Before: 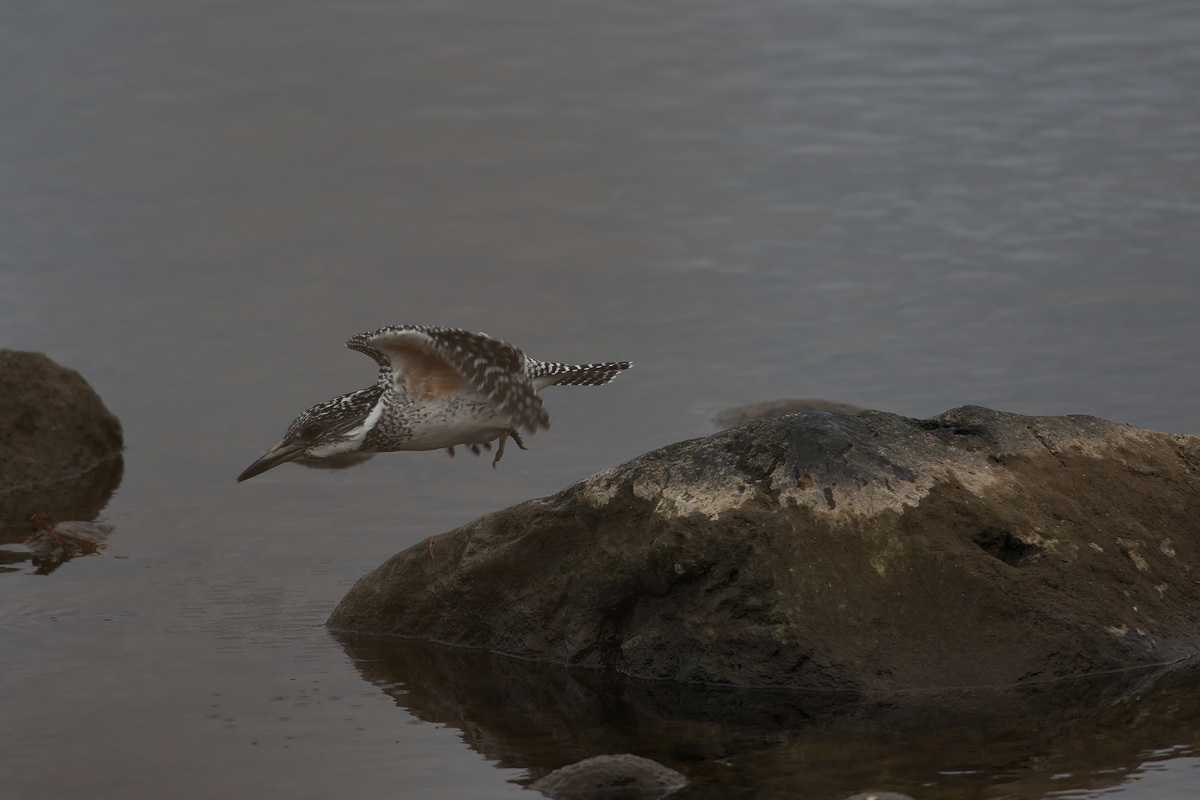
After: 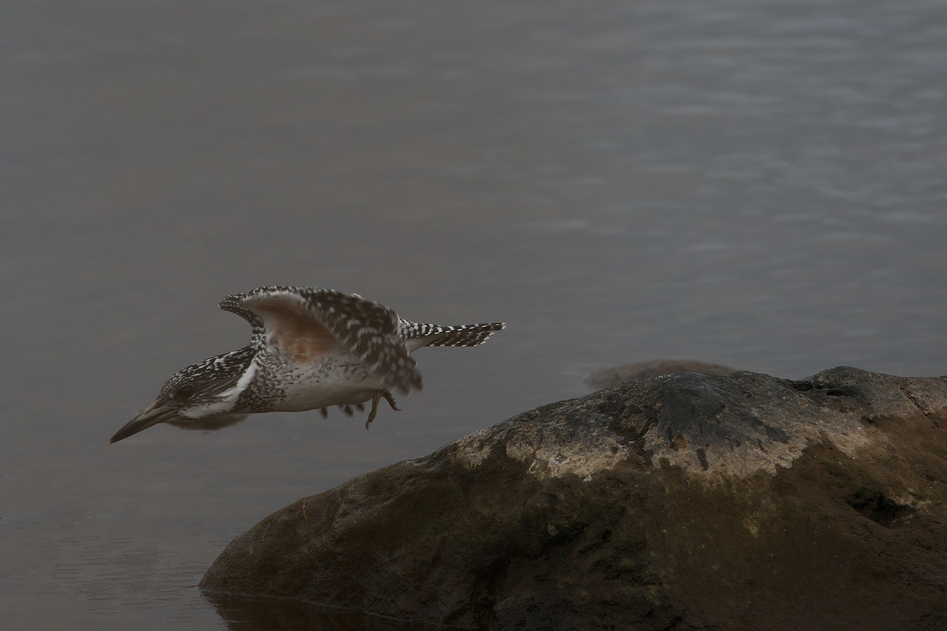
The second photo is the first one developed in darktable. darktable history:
crop and rotate: left 10.585%, top 5.001%, right 10.427%, bottom 16.083%
shadows and highlights: shadows -39.75, highlights 63.23, soften with gaussian
